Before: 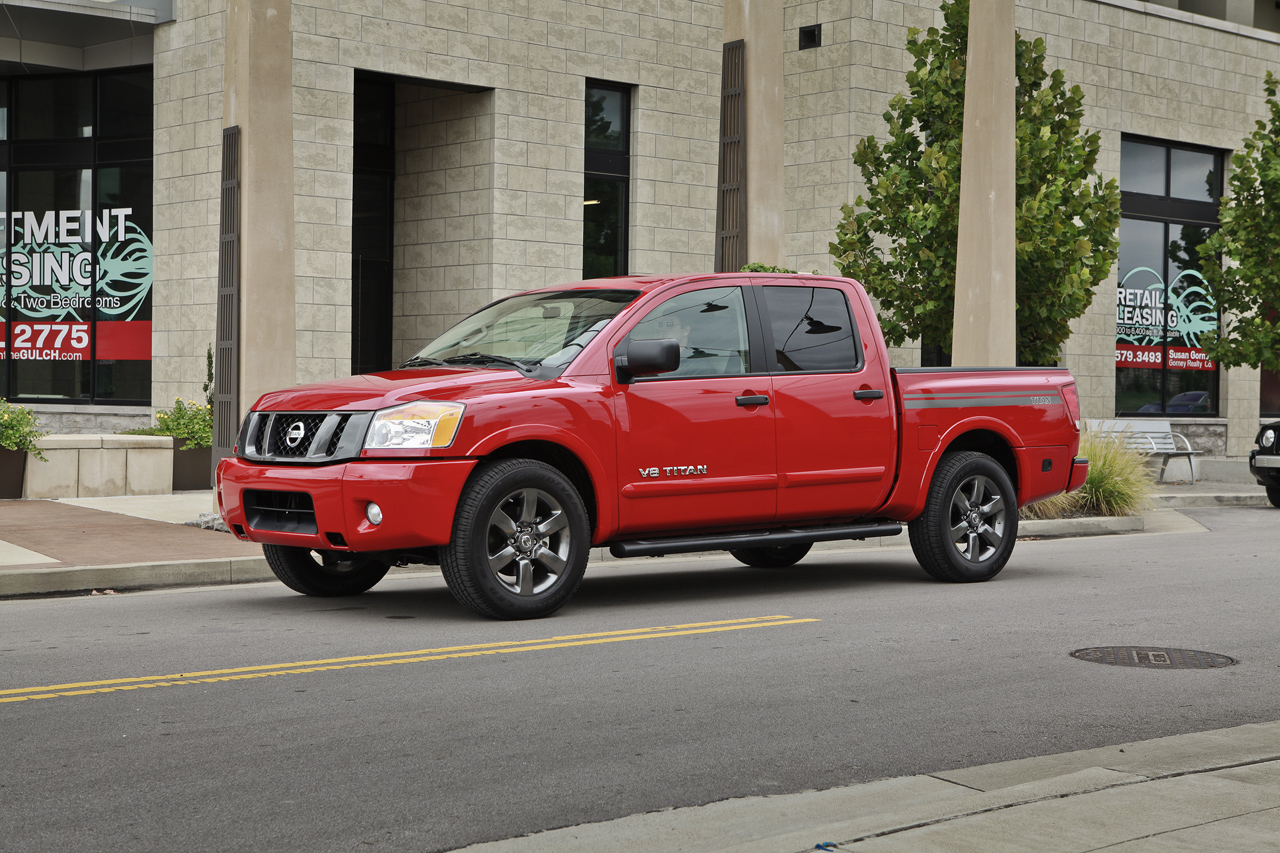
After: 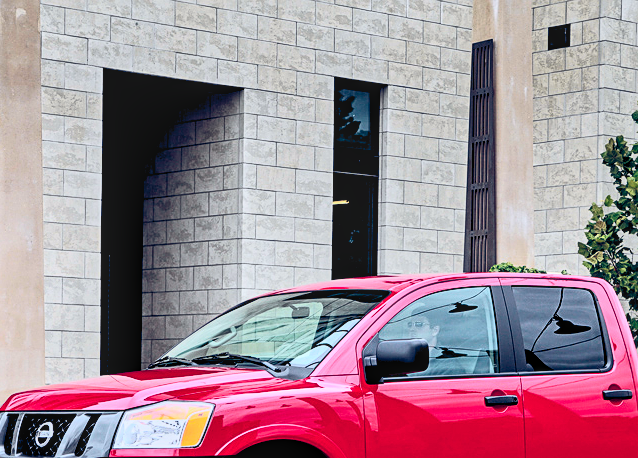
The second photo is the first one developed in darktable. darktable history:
color balance rgb: global offset › luminance -0.275%, global offset › chroma 0.318%, global offset › hue 259.72°, perceptual saturation grading › global saturation 30.305%, perceptual brilliance grading › global brilliance 19.722%, perceptual brilliance grading › shadows -39.582%, global vibrance 10.713%
contrast brightness saturation: contrast 0.393, brightness 0.529
crop: left 19.623%, right 30.491%, bottom 46.295%
exposure: black level correction 0.011, exposure -0.472 EV, compensate highlight preservation false
local contrast: on, module defaults
color correction: highlights a* -0.798, highlights b* -8.45
sharpen: on, module defaults
tone curve: curves: ch0 [(0, 0.008) (0.046, 0.032) (0.151, 0.108) (0.367, 0.379) (0.496, 0.526) (0.771, 0.786) (0.857, 0.85) (1, 0.965)]; ch1 [(0, 0) (0.248, 0.252) (0.388, 0.383) (0.482, 0.478) (0.499, 0.499) (0.518, 0.518) (0.544, 0.552) (0.585, 0.617) (0.683, 0.735) (0.823, 0.894) (1, 1)]; ch2 [(0, 0) (0.302, 0.284) (0.427, 0.417) (0.473, 0.47) (0.503, 0.503) (0.523, 0.518) (0.55, 0.563) (0.624, 0.643) (0.753, 0.764) (1, 1)], color space Lab, independent channels, preserve colors none
